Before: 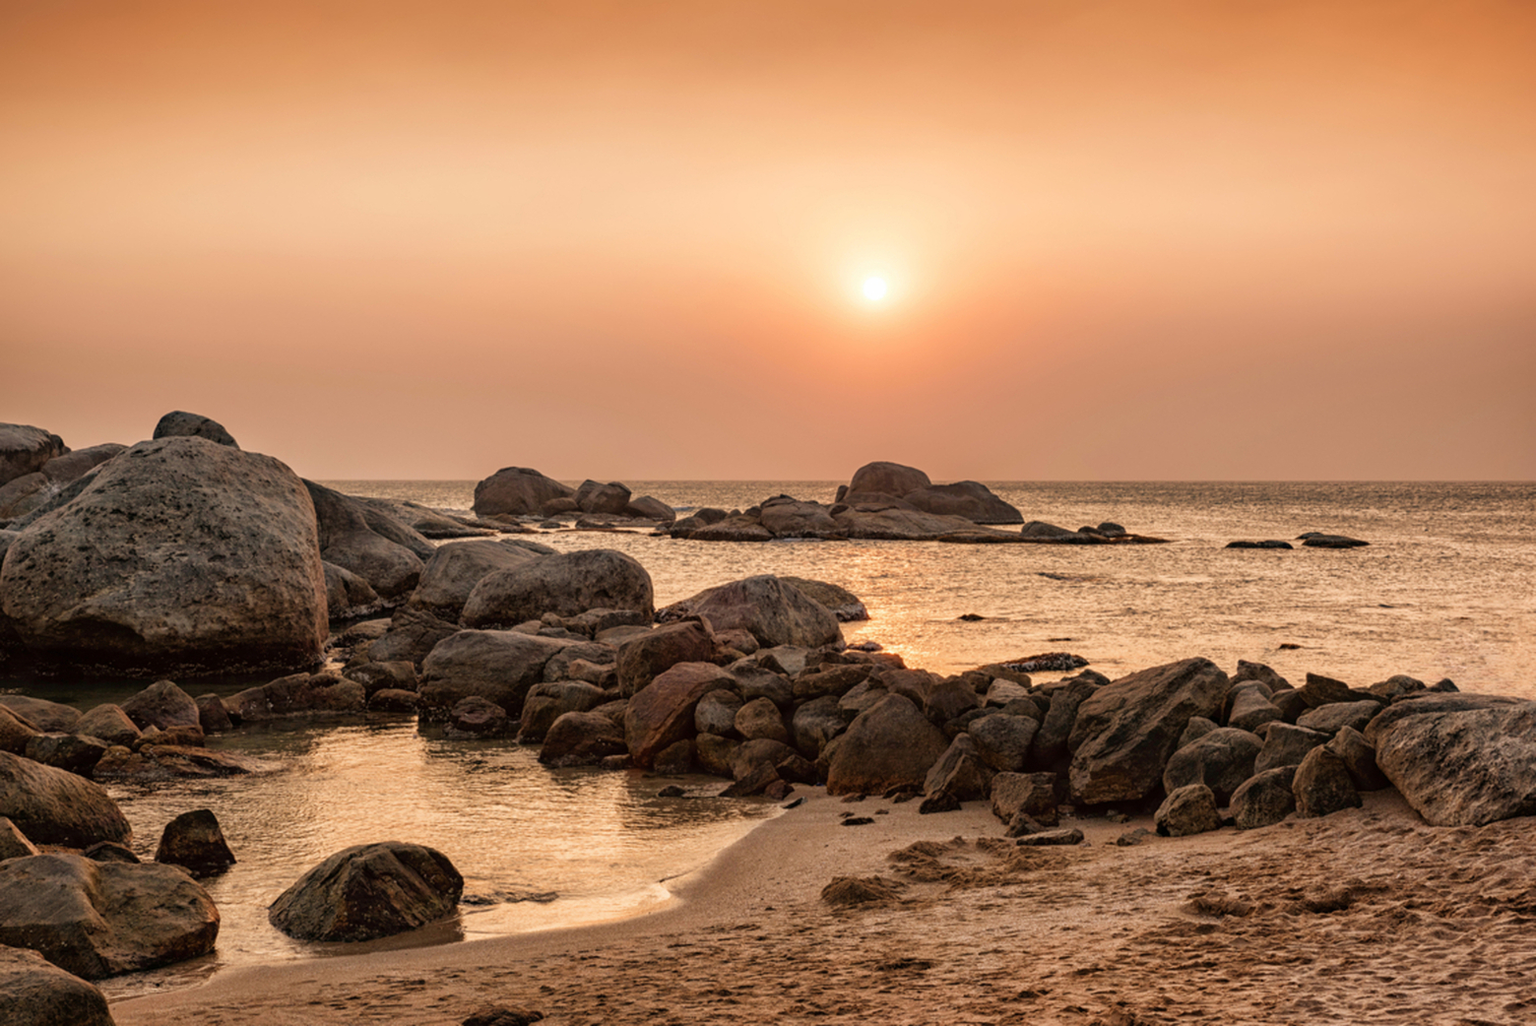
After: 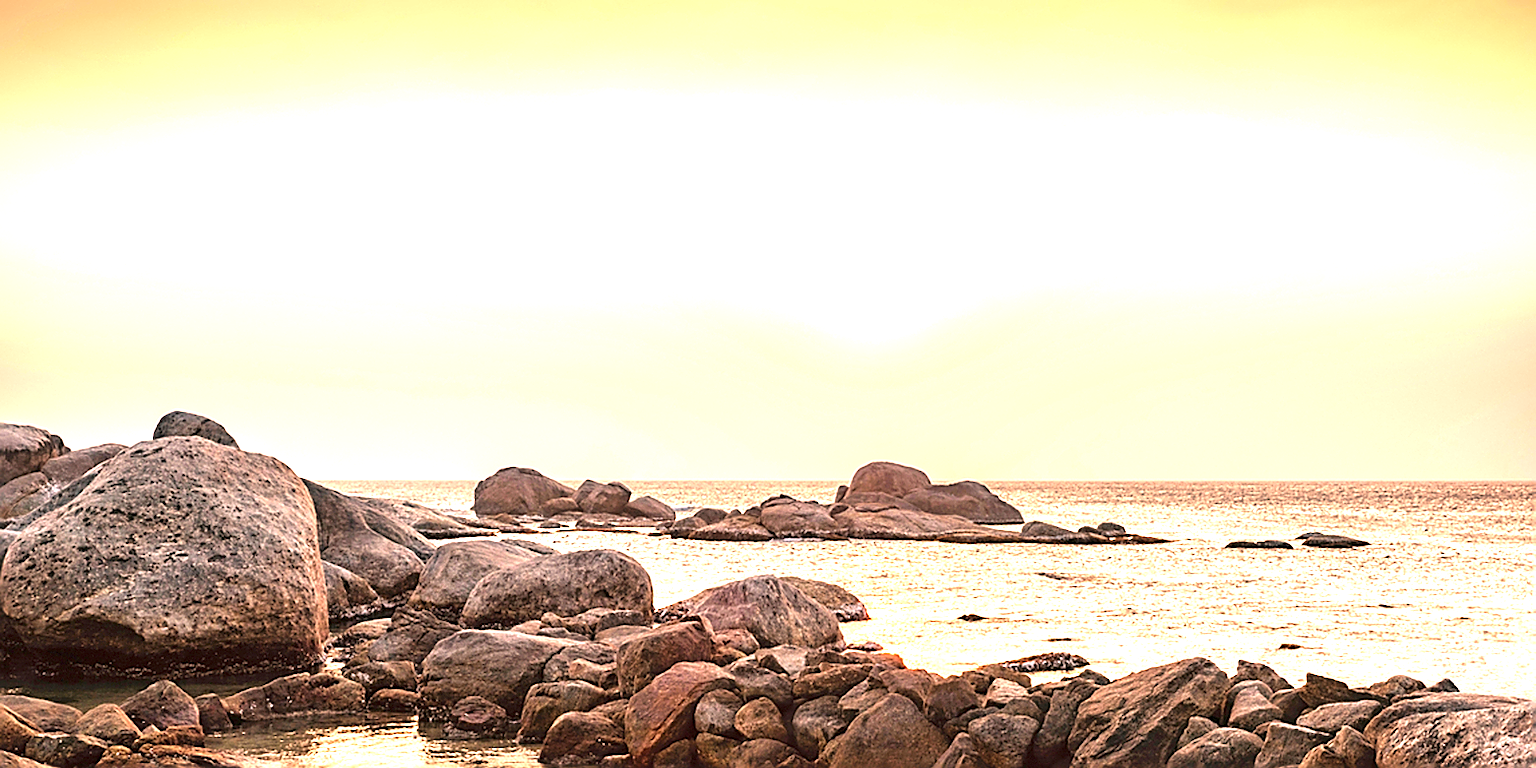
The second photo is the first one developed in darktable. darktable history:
exposure: black level correction 0, exposure 2 EV, compensate highlight preservation false
sharpen: radius 1.4, amount 1.25, threshold 0.7
white balance: red 1.05, blue 1.072
crop: bottom 24.967%
